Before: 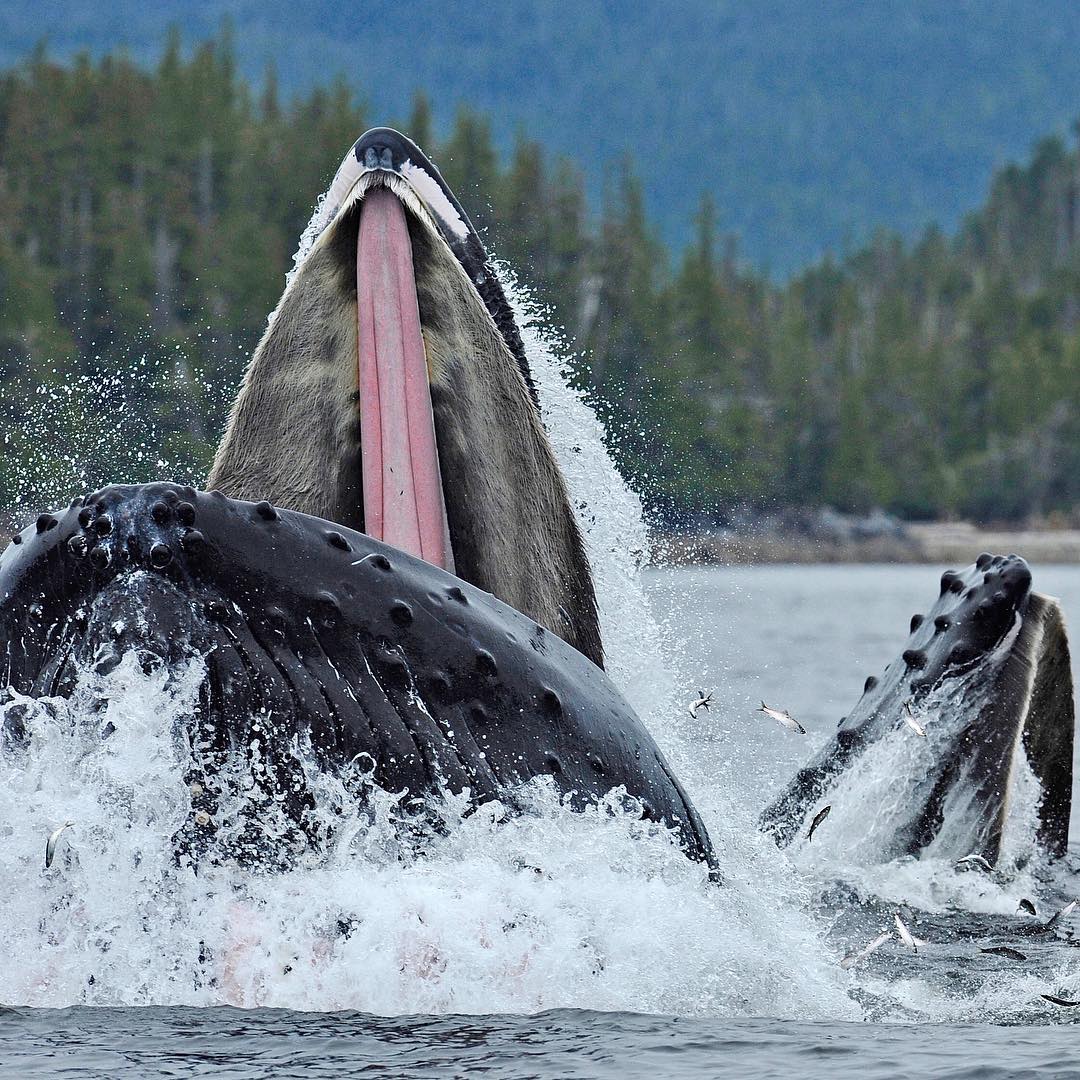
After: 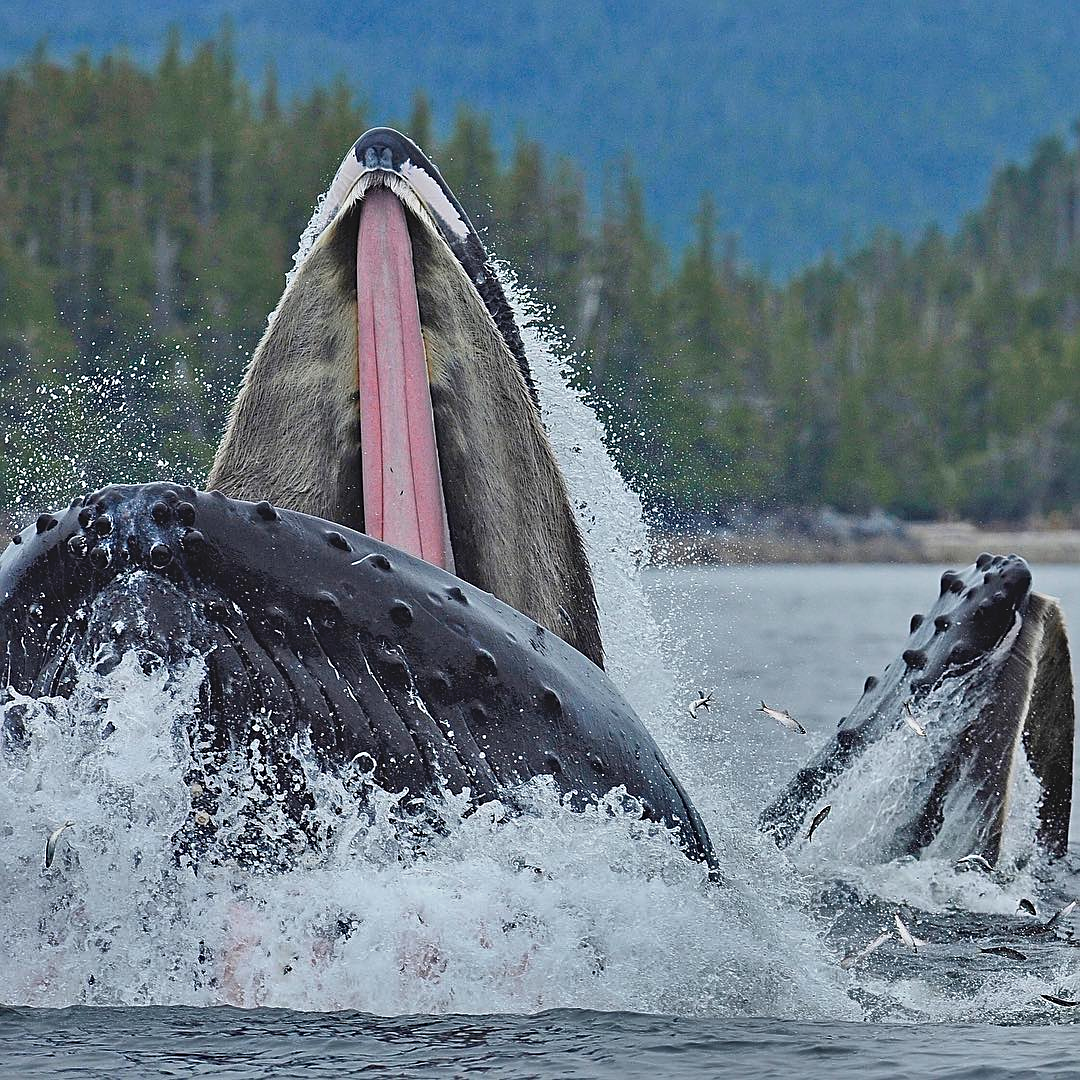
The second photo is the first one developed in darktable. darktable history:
sharpen: on, module defaults
lowpass: radius 0.1, contrast 0.85, saturation 1.1, unbound 0
shadows and highlights: shadows 19.13, highlights -83.41, soften with gaussian
